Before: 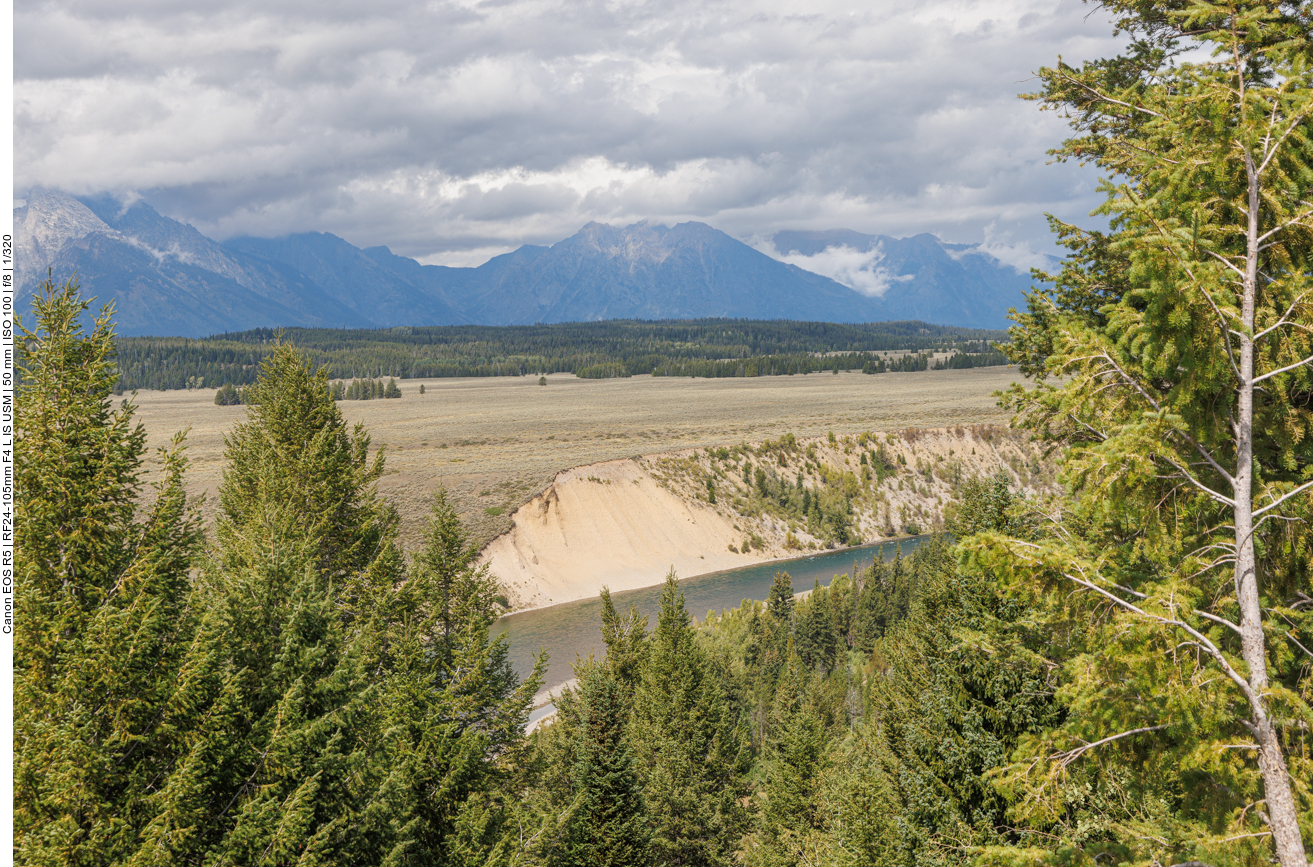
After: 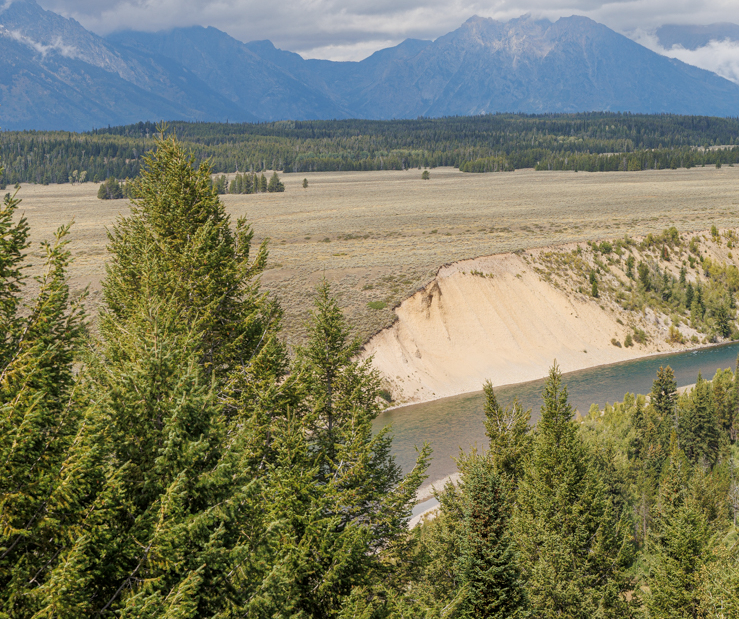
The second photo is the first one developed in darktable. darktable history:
crop: left 8.966%, top 23.852%, right 34.699%, bottom 4.703%
exposure: black level correction 0.001, compensate highlight preservation false
